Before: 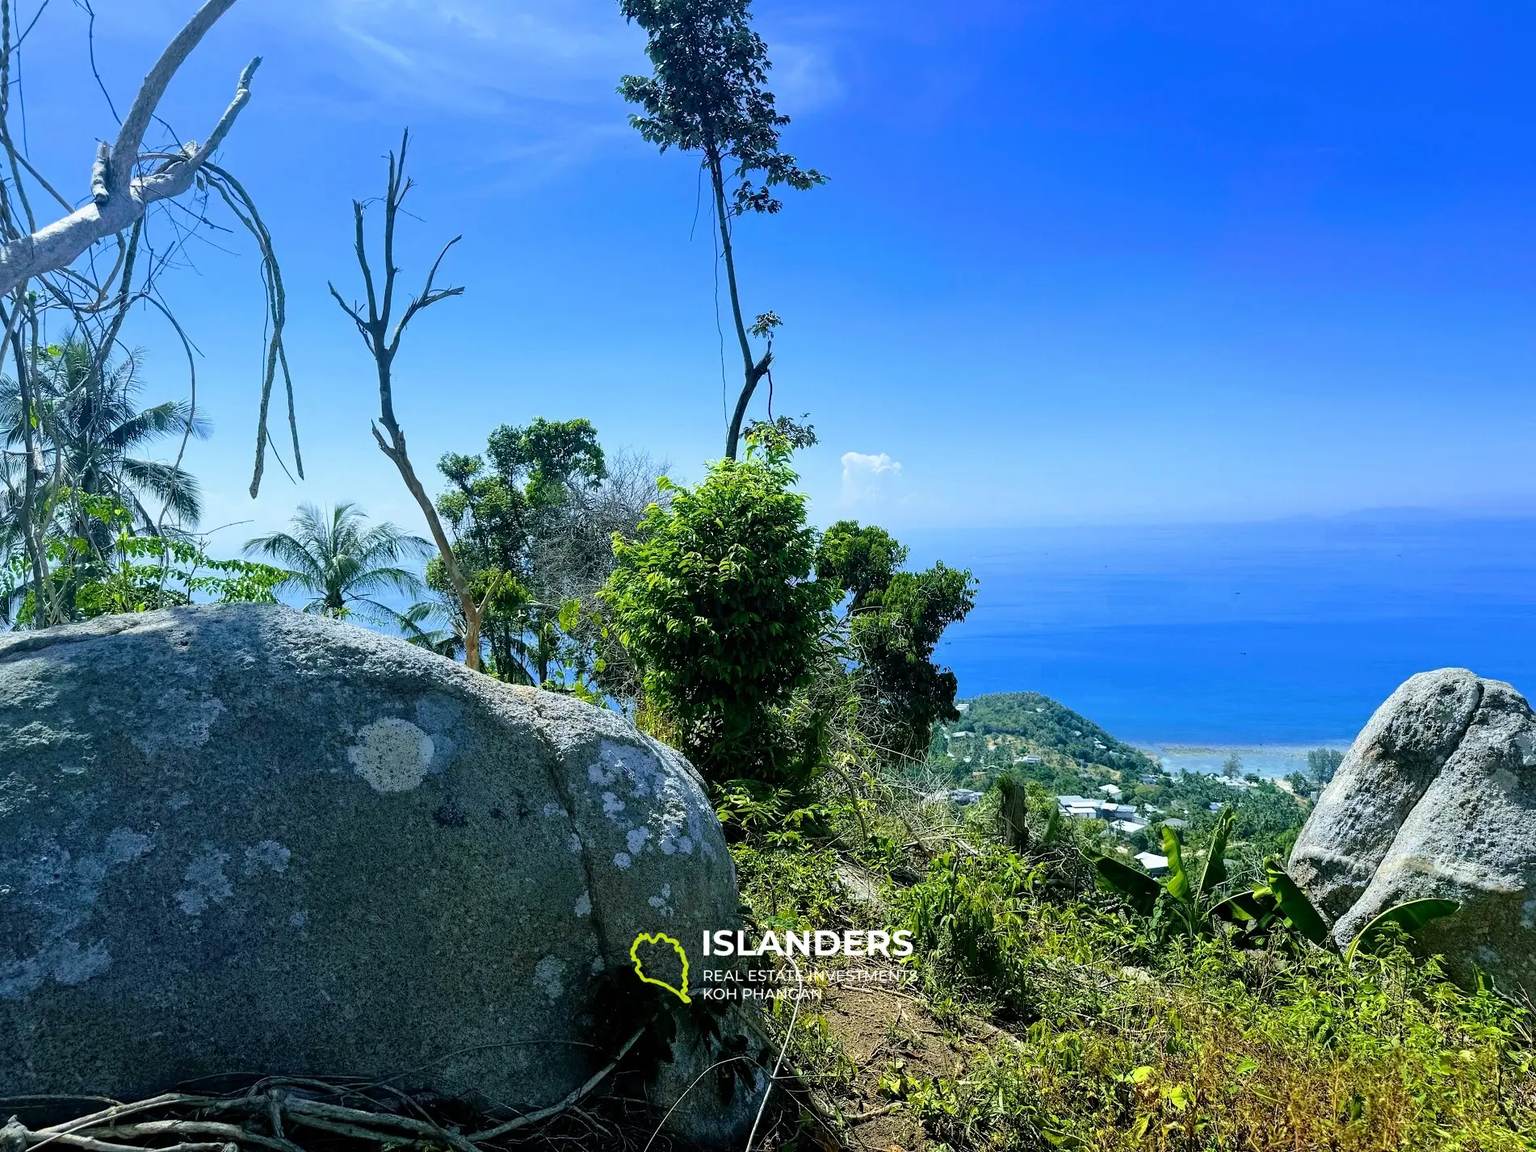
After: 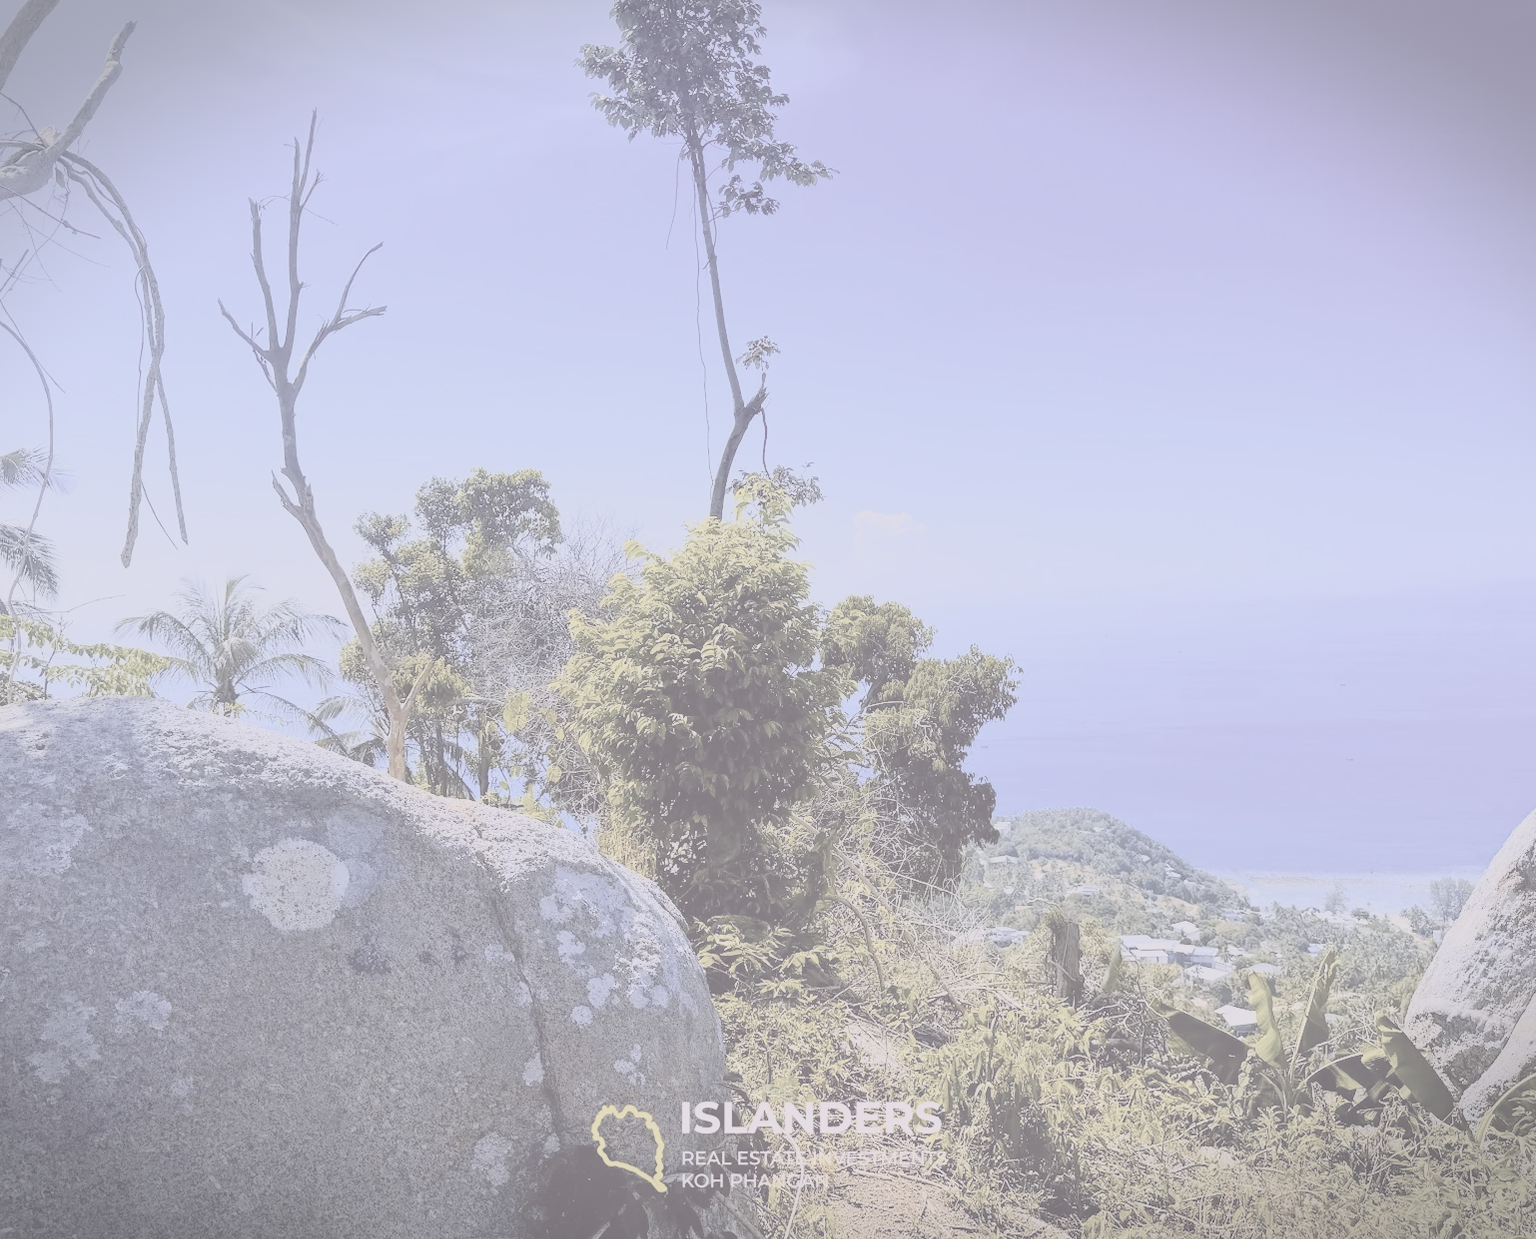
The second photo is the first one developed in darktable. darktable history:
crop: left 9.929%, top 3.475%, right 9.188%, bottom 9.529%
vignetting: fall-off start 100%, brightness -0.406, saturation -0.3, width/height ratio 1.324, dithering 8-bit output, unbound false
tone curve: curves: ch0 [(0.003, 0.003) (0.104, 0.026) (0.236, 0.181) (0.401, 0.443) (0.495, 0.55) (0.625, 0.67) (0.819, 0.841) (0.96, 0.899)]; ch1 [(0, 0) (0.161, 0.092) (0.37, 0.302) (0.424, 0.402) (0.45, 0.466) (0.495, 0.51) (0.573, 0.571) (0.638, 0.641) (0.751, 0.741) (1, 1)]; ch2 [(0, 0) (0.352, 0.403) (0.466, 0.443) (0.524, 0.526) (0.56, 0.556) (1, 1)], color space Lab, independent channels, preserve colors none
contrast brightness saturation: contrast -0.32, brightness 0.75, saturation -0.78
